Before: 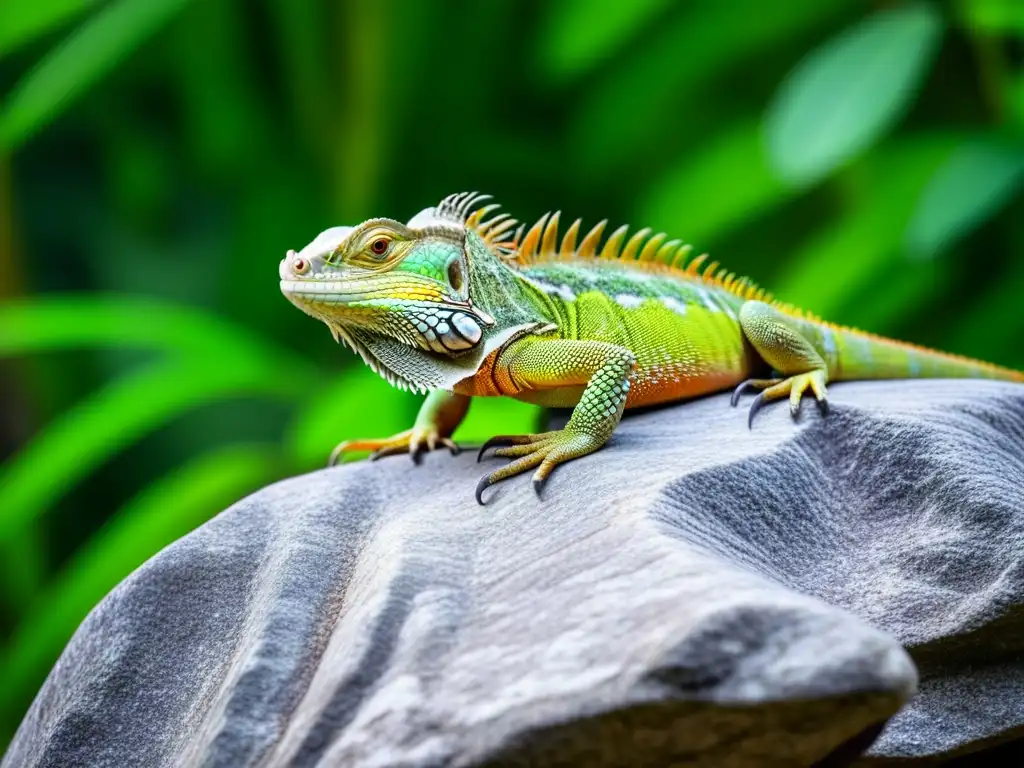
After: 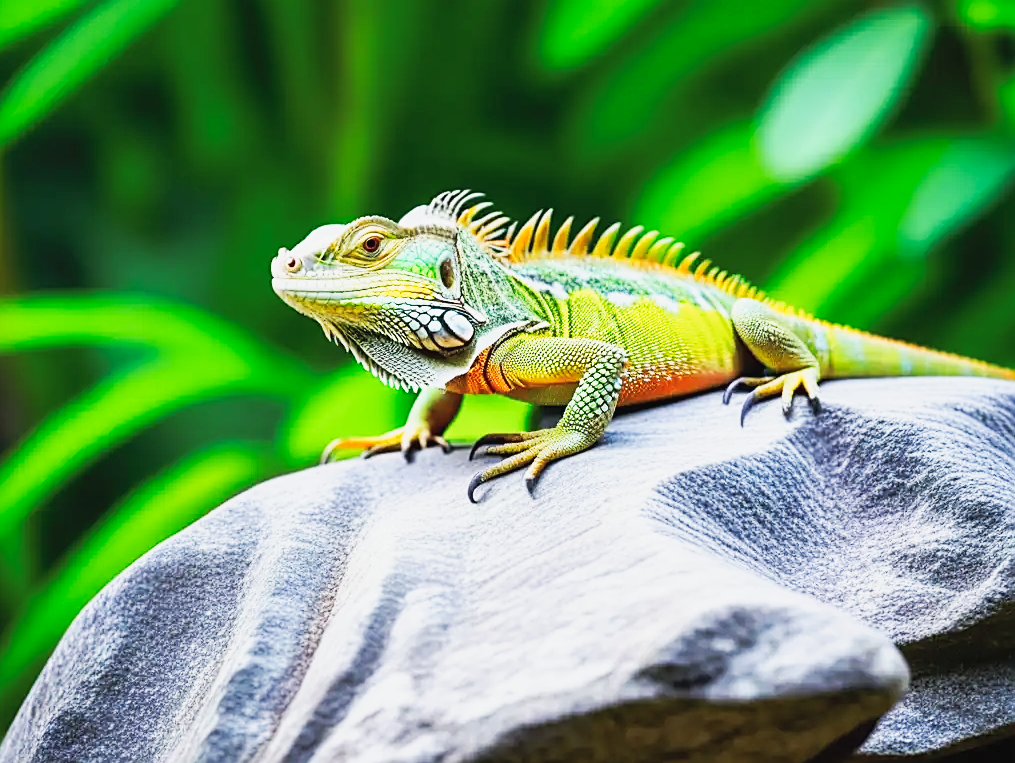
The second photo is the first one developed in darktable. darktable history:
contrast brightness saturation: contrast 0.048, brightness 0.065, saturation 0.008
crop and rotate: left 0.823%, top 0.334%, bottom 0.291%
sharpen: on, module defaults
tone curve: curves: ch0 [(0, 0.026) (0.172, 0.194) (0.398, 0.437) (0.469, 0.544) (0.612, 0.741) (0.845, 0.926) (1, 0.968)]; ch1 [(0, 0) (0.437, 0.453) (0.472, 0.467) (0.502, 0.502) (0.531, 0.537) (0.574, 0.583) (0.617, 0.64) (0.699, 0.749) (0.859, 0.919) (1, 1)]; ch2 [(0, 0) (0.33, 0.301) (0.421, 0.443) (0.476, 0.502) (0.511, 0.504) (0.553, 0.55) (0.595, 0.586) (0.664, 0.664) (1, 1)], preserve colors none
